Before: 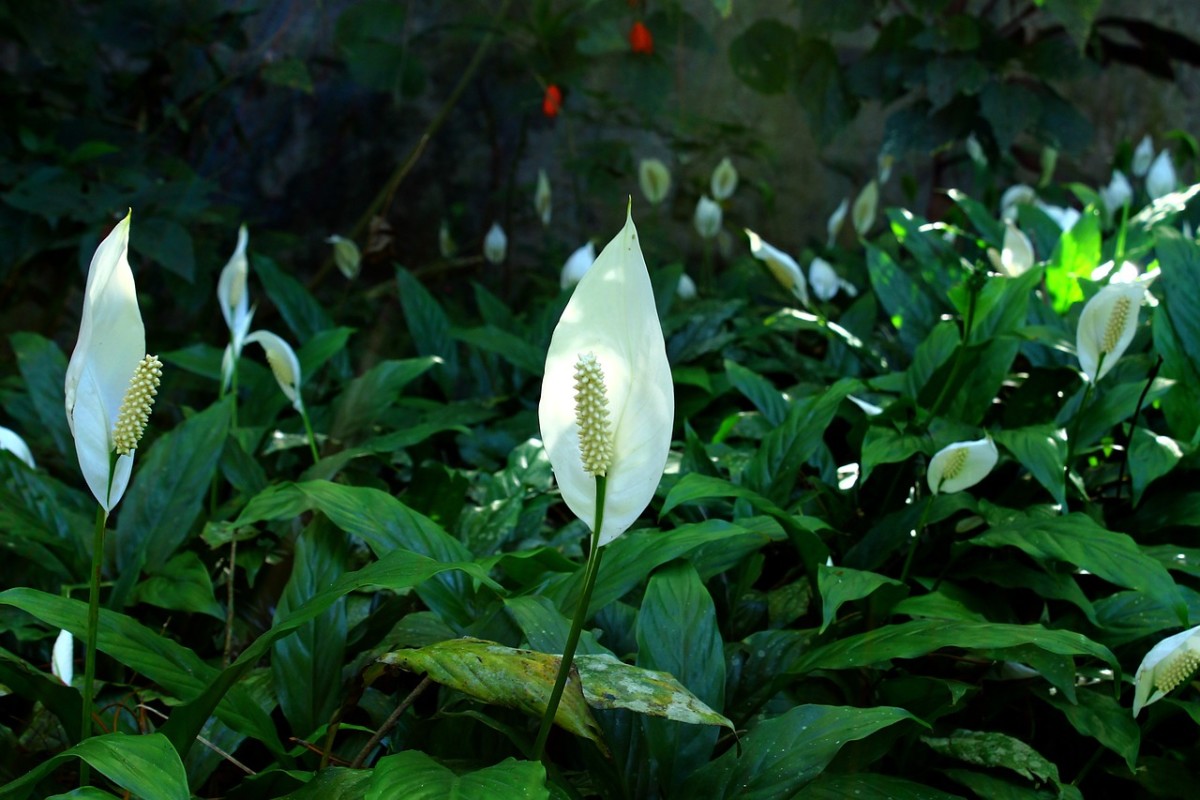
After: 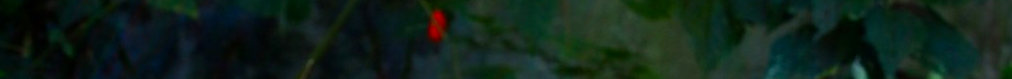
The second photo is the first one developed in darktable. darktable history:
color zones: curves: ch0 [(0, 0.613) (0.01, 0.613) (0.245, 0.448) (0.498, 0.529) (0.642, 0.665) (0.879, 0.777) (0.99, 0.613)]; ch1 [(0, 0) (0.143, 0) (0.286, 0) (0.429, 0) (0.571, 0) (0.714, 0) (0.857, 0)], mix -121.96%
crop and rotate: left 9.644%, top 9.491%, right 6.021%, bottom 80.509%
